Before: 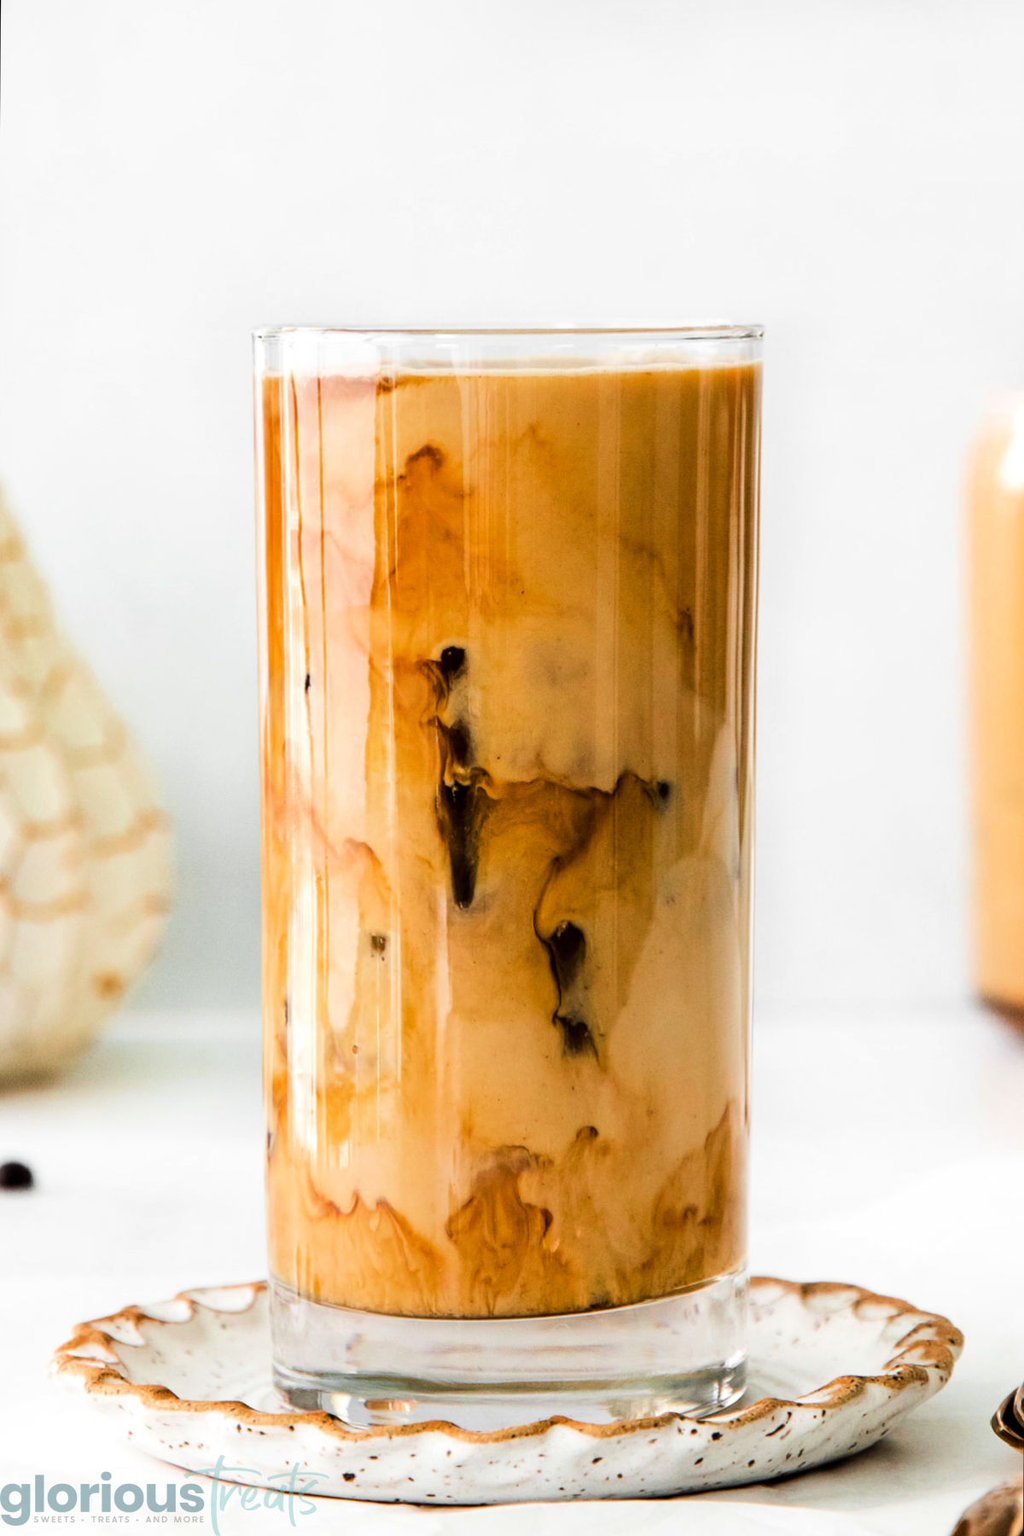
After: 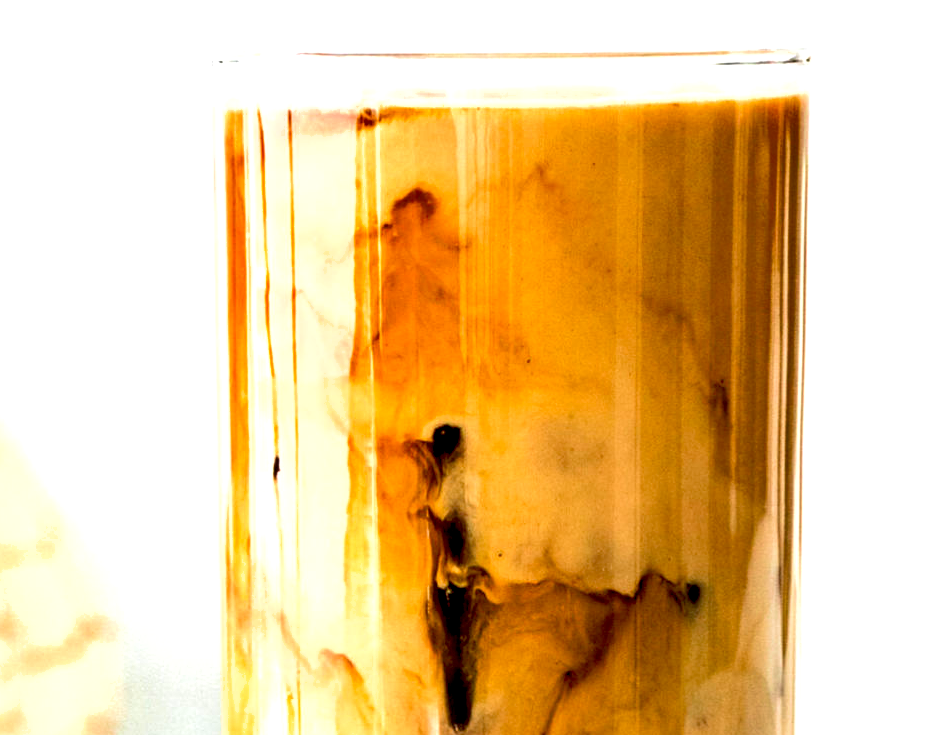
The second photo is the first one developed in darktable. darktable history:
shadows and highlights: shadows -88.74, highlights -37.12, soften with gaussian
crop: left 7.069%, top 18.553%, right 14.361%, bottom 40.558%
exposure: black level correction 0.012, exposure 0.696 EV, compensate highlight preservation false
velvia: on, module defaults
